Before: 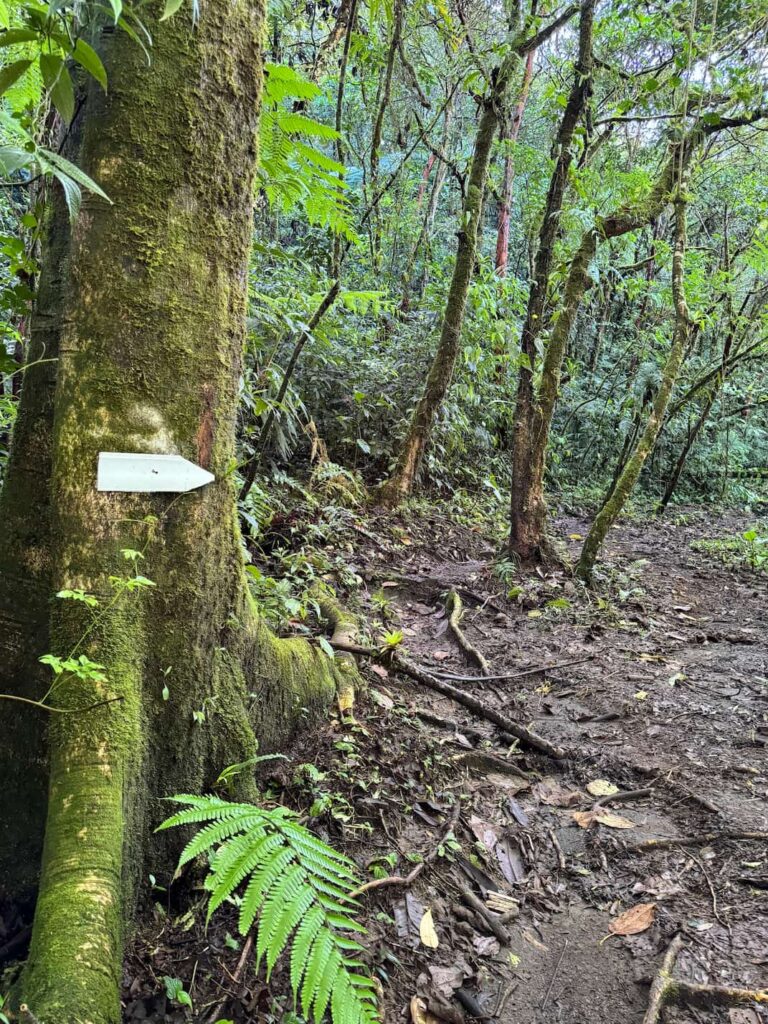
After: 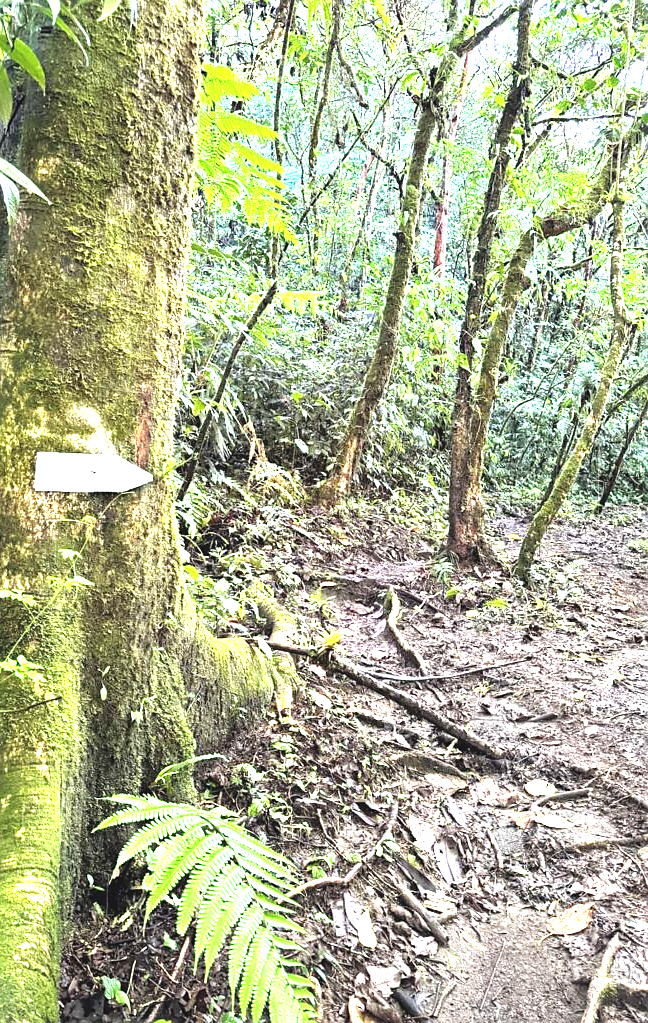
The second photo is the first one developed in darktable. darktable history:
crop: left 8.087%, right 7.484%
exposure: black level correction -0.006, exposure 1 EV, compensate highlight preservation false
sharpen: radius 1.568, amount 0.366, threshold 1.695
tone equalizer: -8 EV -0.723 EV, -7 EV -0.723 EV, -6 EV -0.579 EV, -5 EV -0.378 EV, -3 EV 0.403 EV, -2 EV 0.6 EV, -1 EV 0.678 EV, +0 EV 0.767 EV, mask exposure compensation -0.5 EV
